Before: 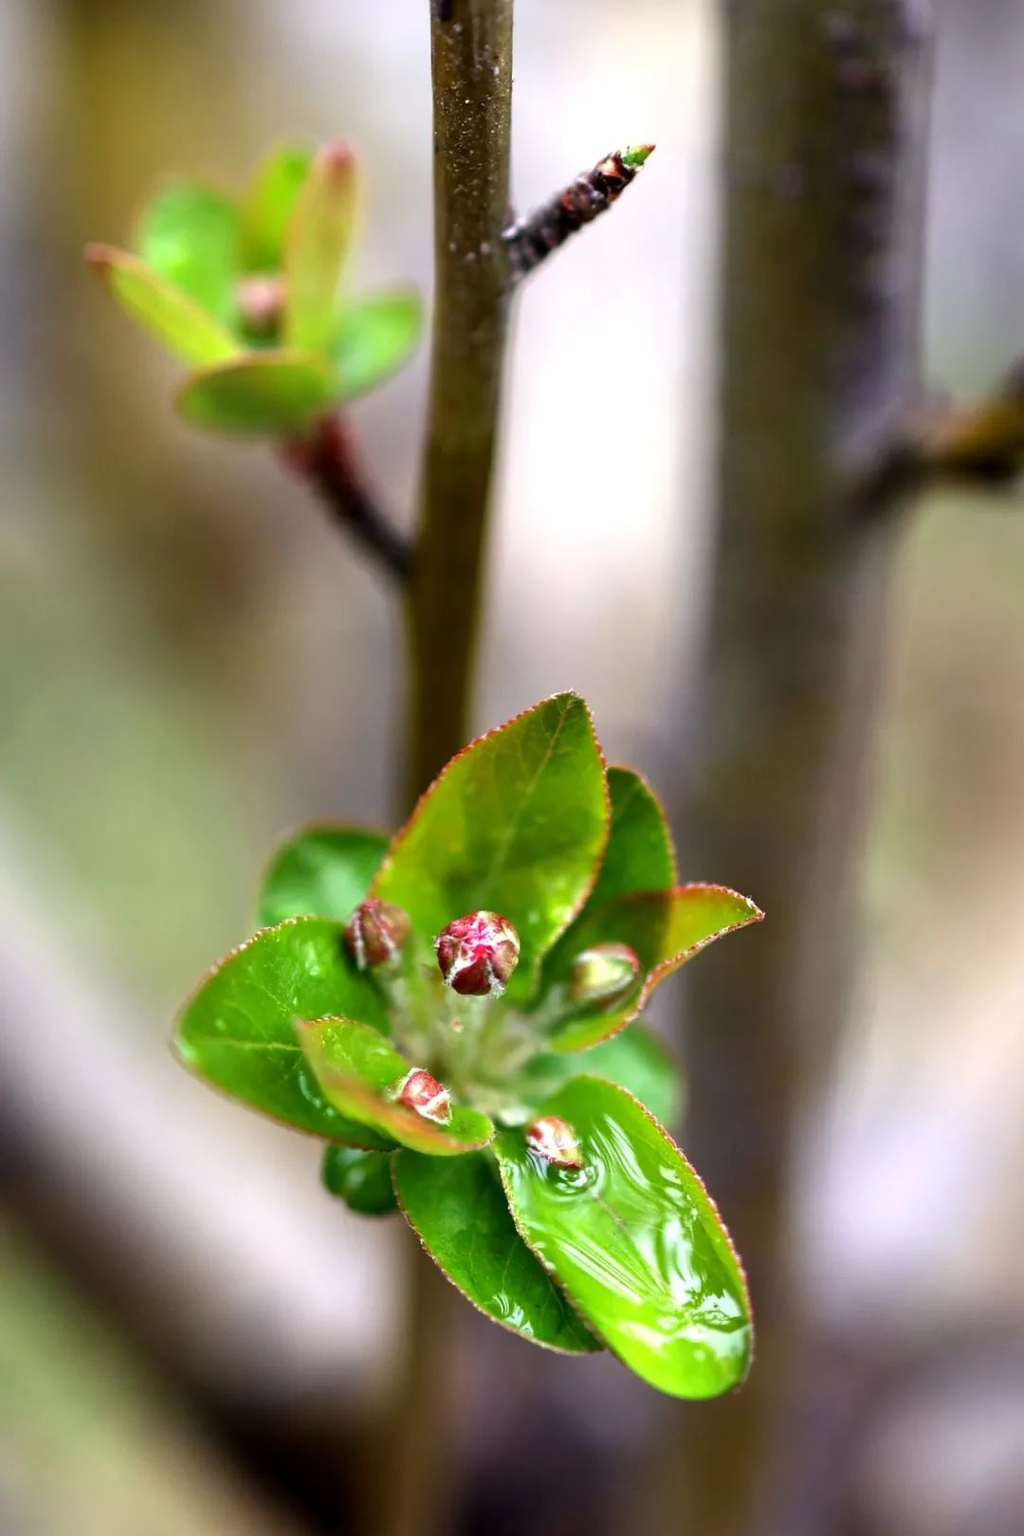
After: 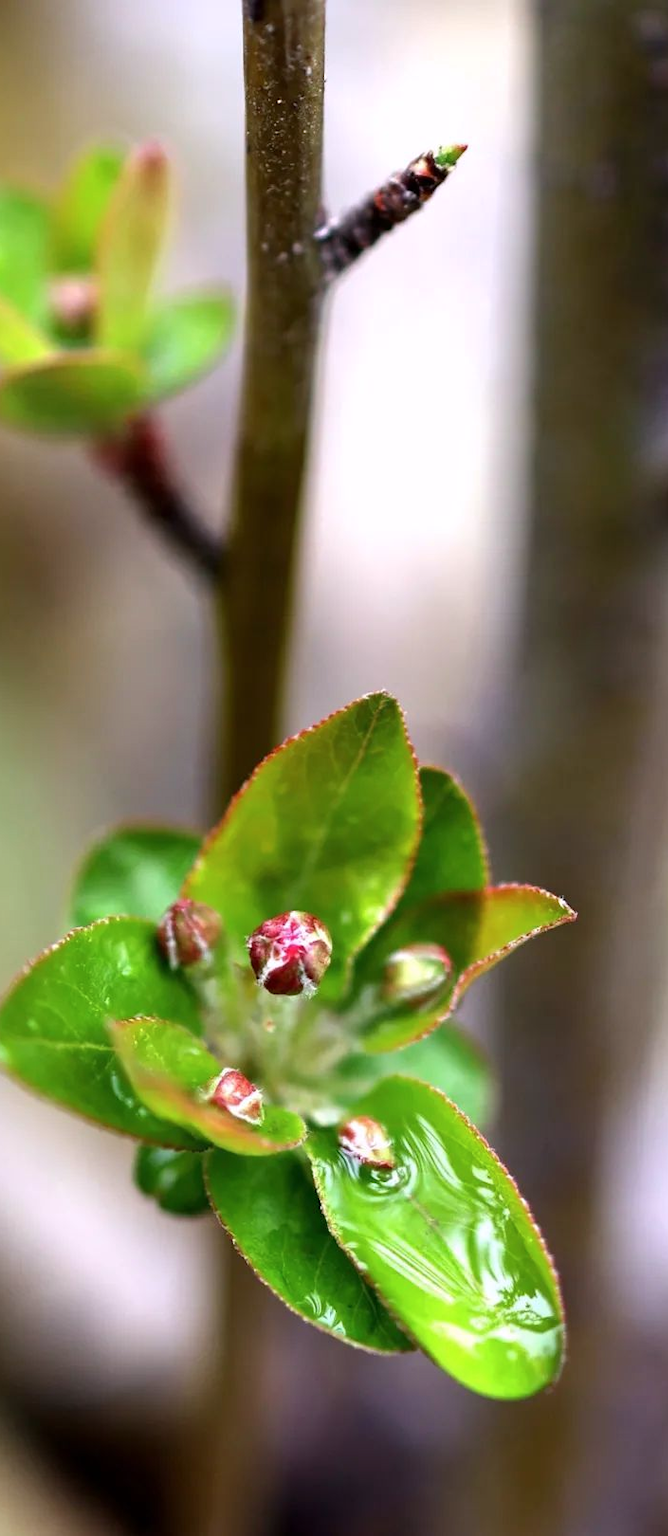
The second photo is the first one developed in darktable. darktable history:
crop and rotate: left 18.344%, right 16.332%
color calibration: illuminant custom, x 0.349, y 0.366, temperature 4896.85 K
